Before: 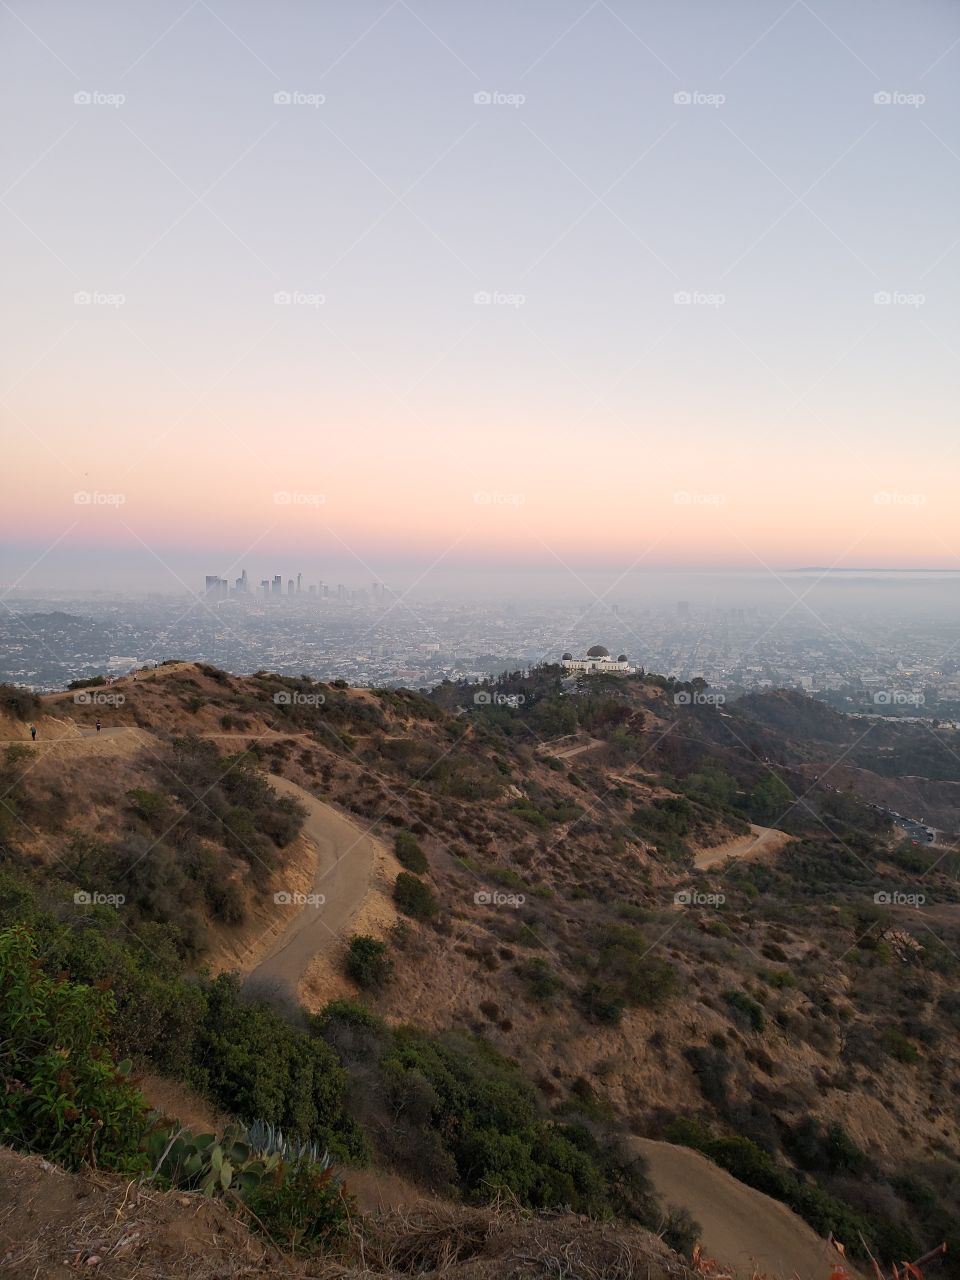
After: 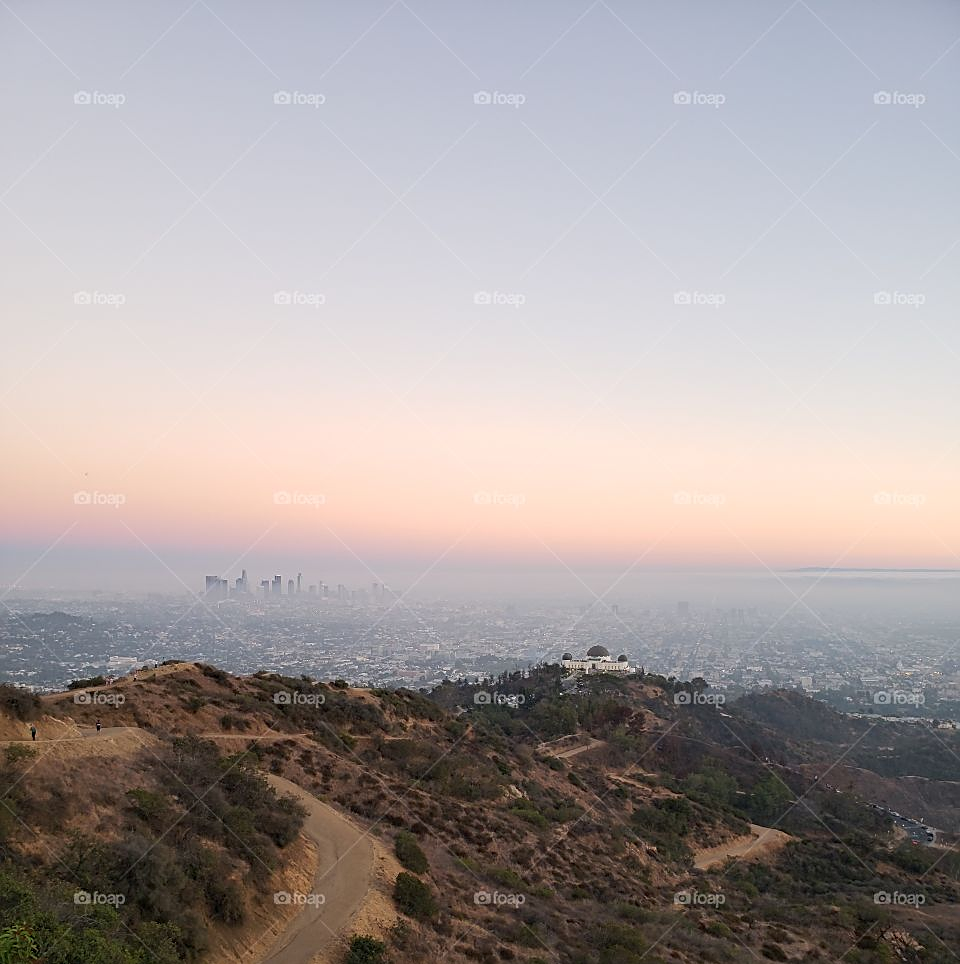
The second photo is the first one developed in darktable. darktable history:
crop: bottom 24.669%
sharpen: on, module defaults
